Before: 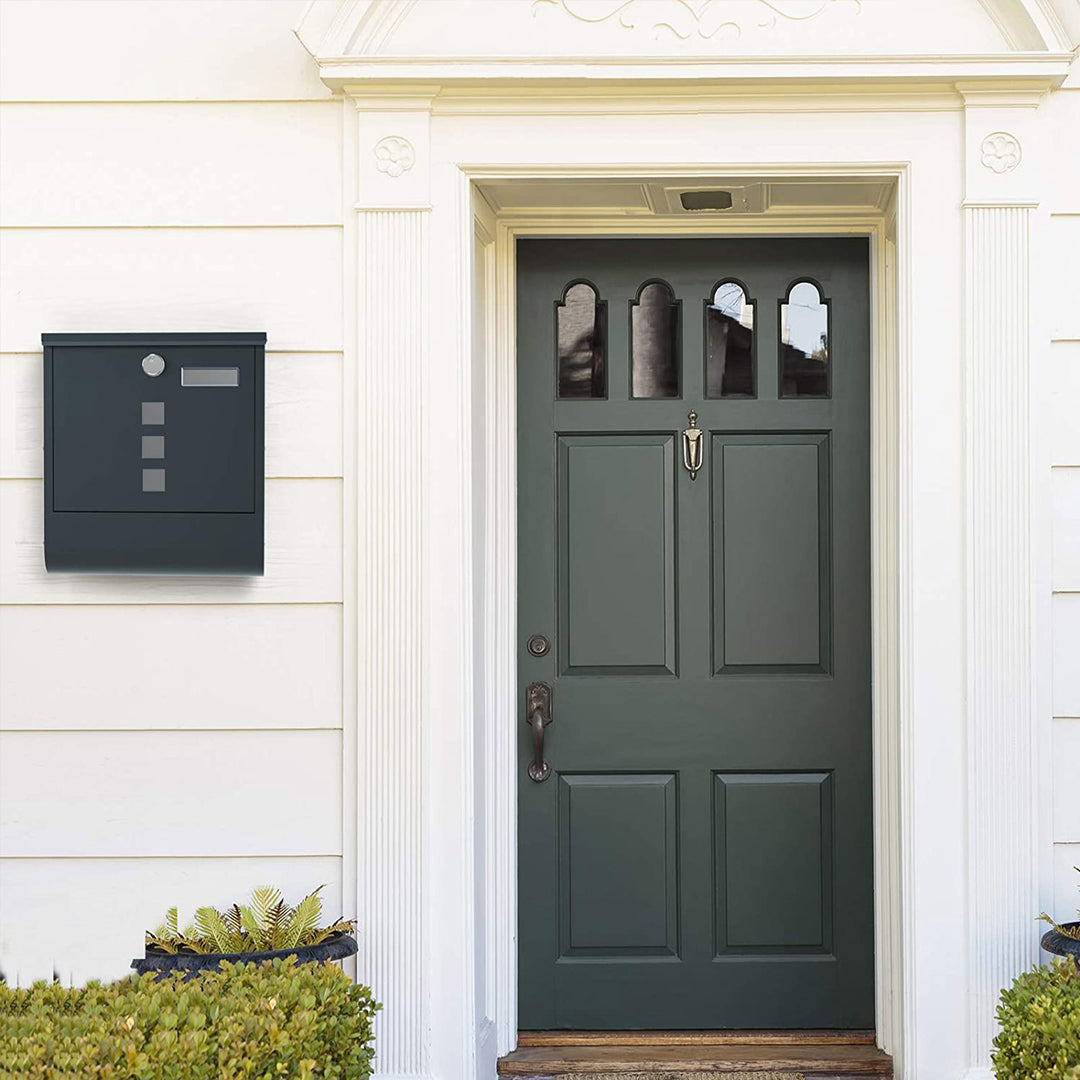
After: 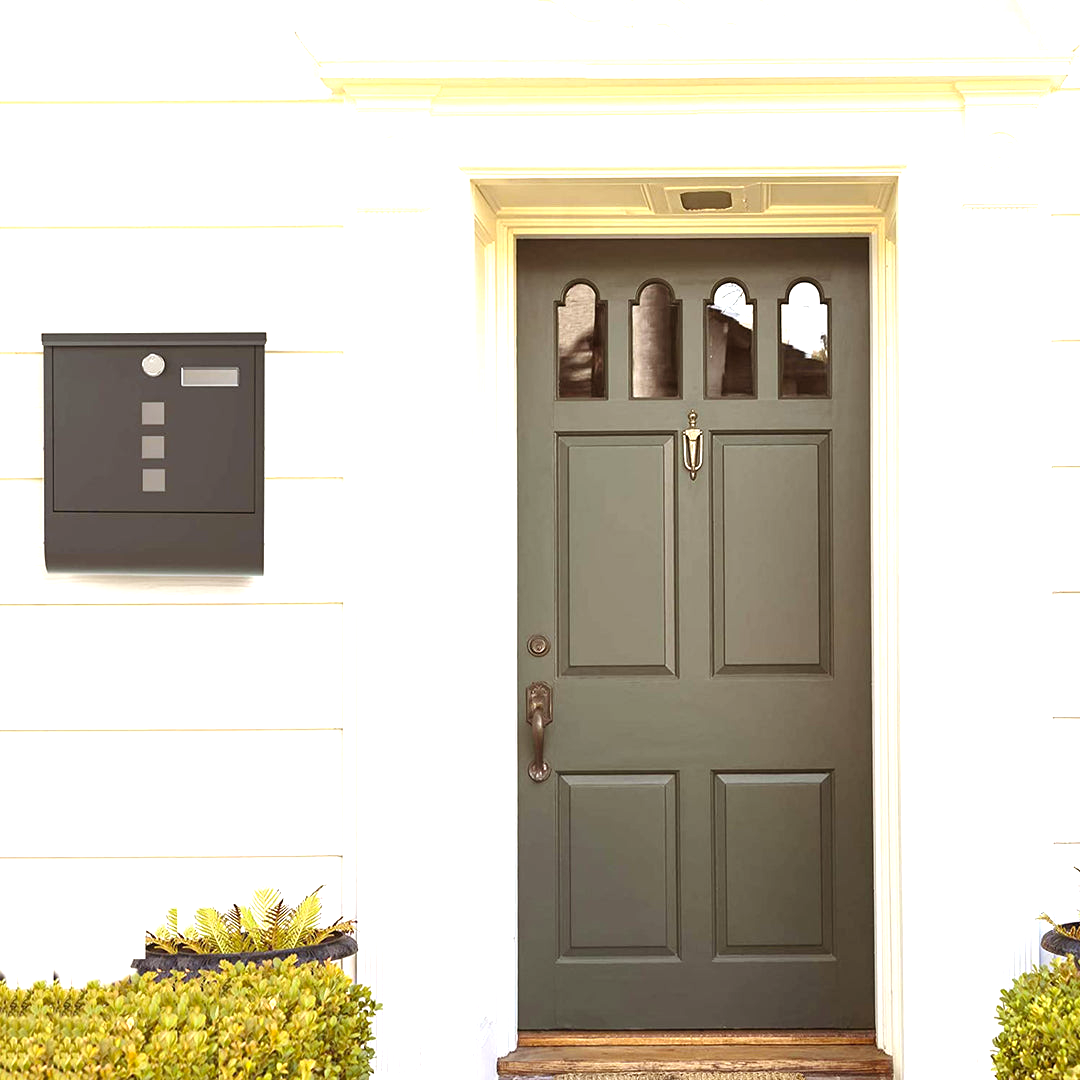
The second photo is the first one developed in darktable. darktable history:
color balance rgb: shadows lift › chroma 4.41%, shadows lift › hue 27°, power › chroma 2.5%, power › hue 70°, highlights gain › chroma 1%, highlights gain › hue 27°, saturation formula JzAzBz (2021)
exposure: exposure 0.999 EV, compensate highlight preservation false
